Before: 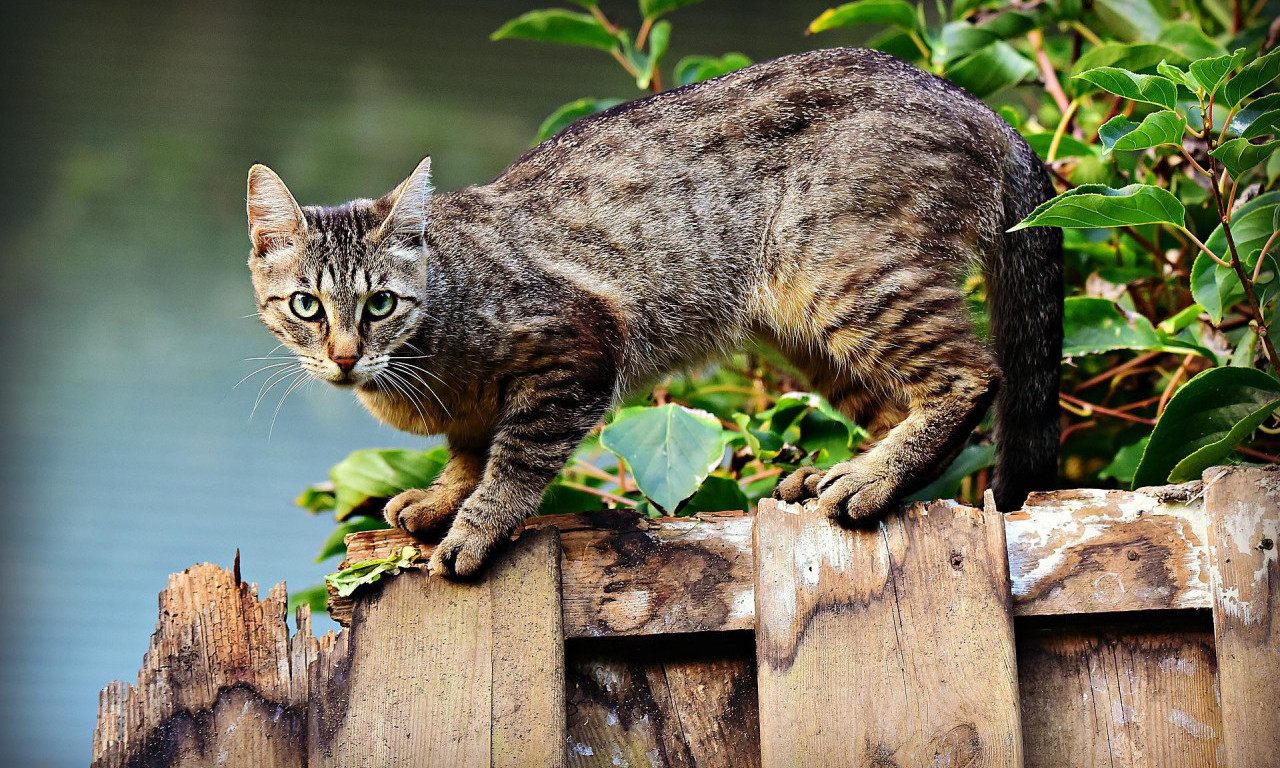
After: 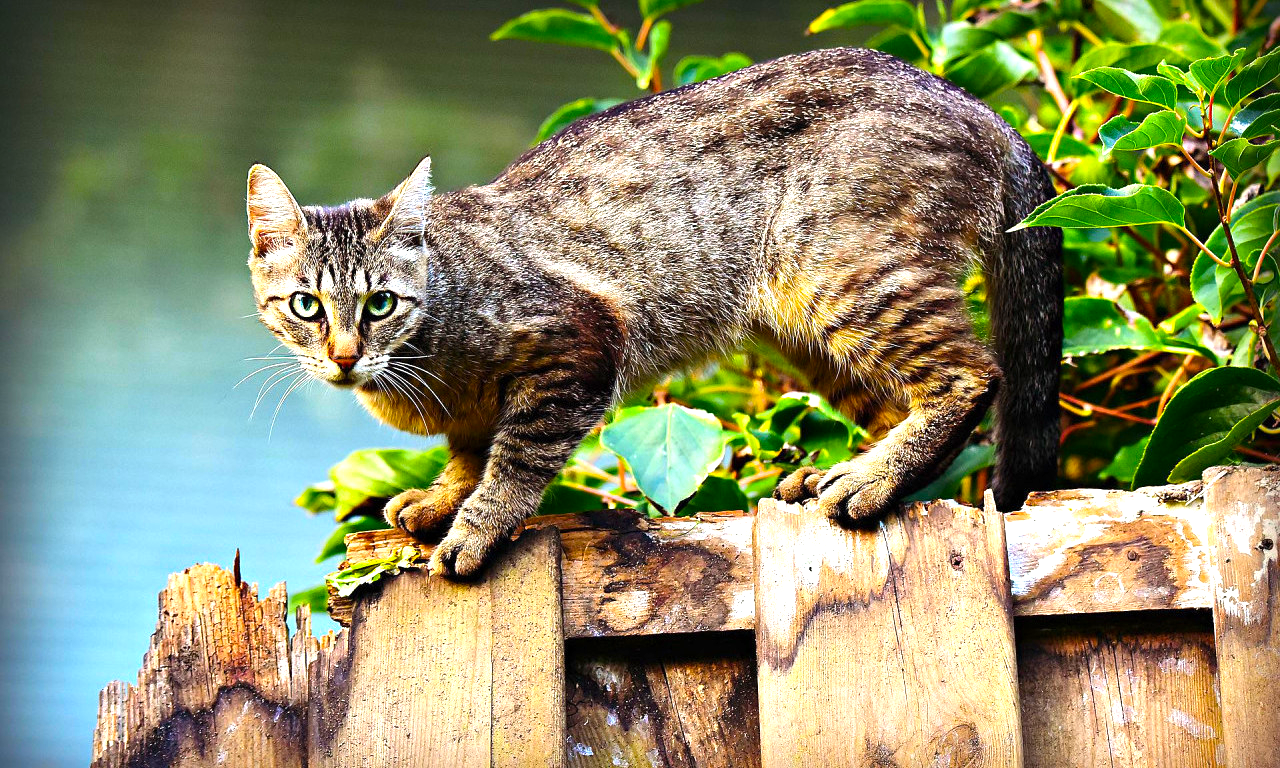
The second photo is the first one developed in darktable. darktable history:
color balance rgb: perceptual saturation grading › global saturation 29.807%, perceptual brilliance grading › global brilliance 24.487%, global vibrance 14.7%
